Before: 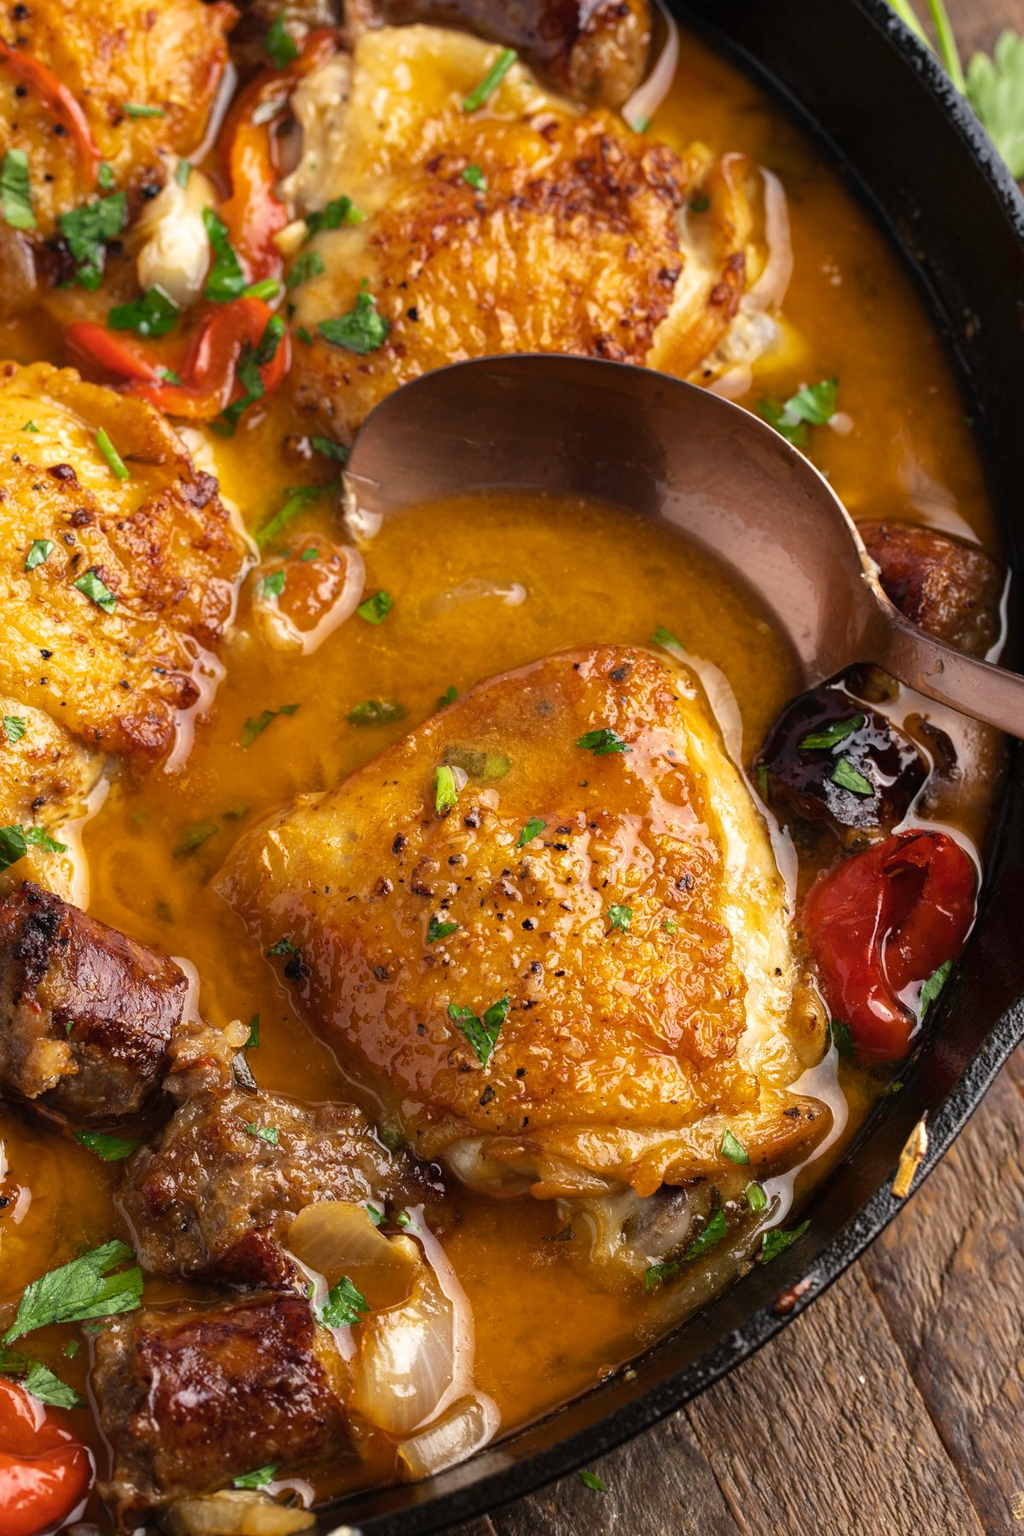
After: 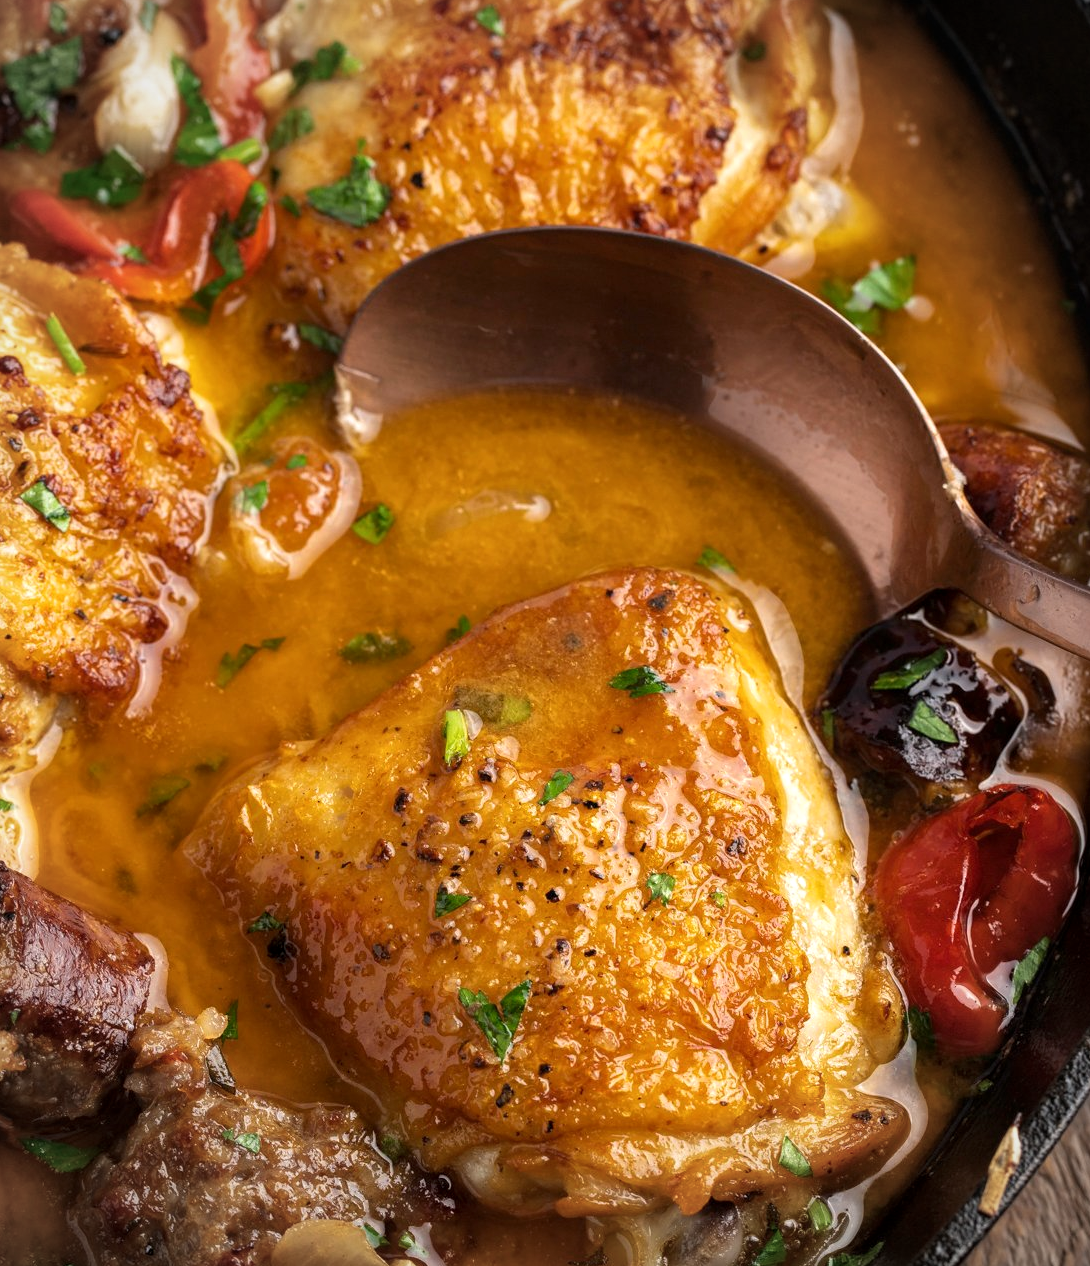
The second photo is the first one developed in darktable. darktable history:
vignetting: fall-off radius 61.08%
local contrast: highlights 106%, shadows 100%, detail 119%, midtone range 0.2
crop: left 5.547%, top 10.465%, right 3.552%, bottom 19.197%
